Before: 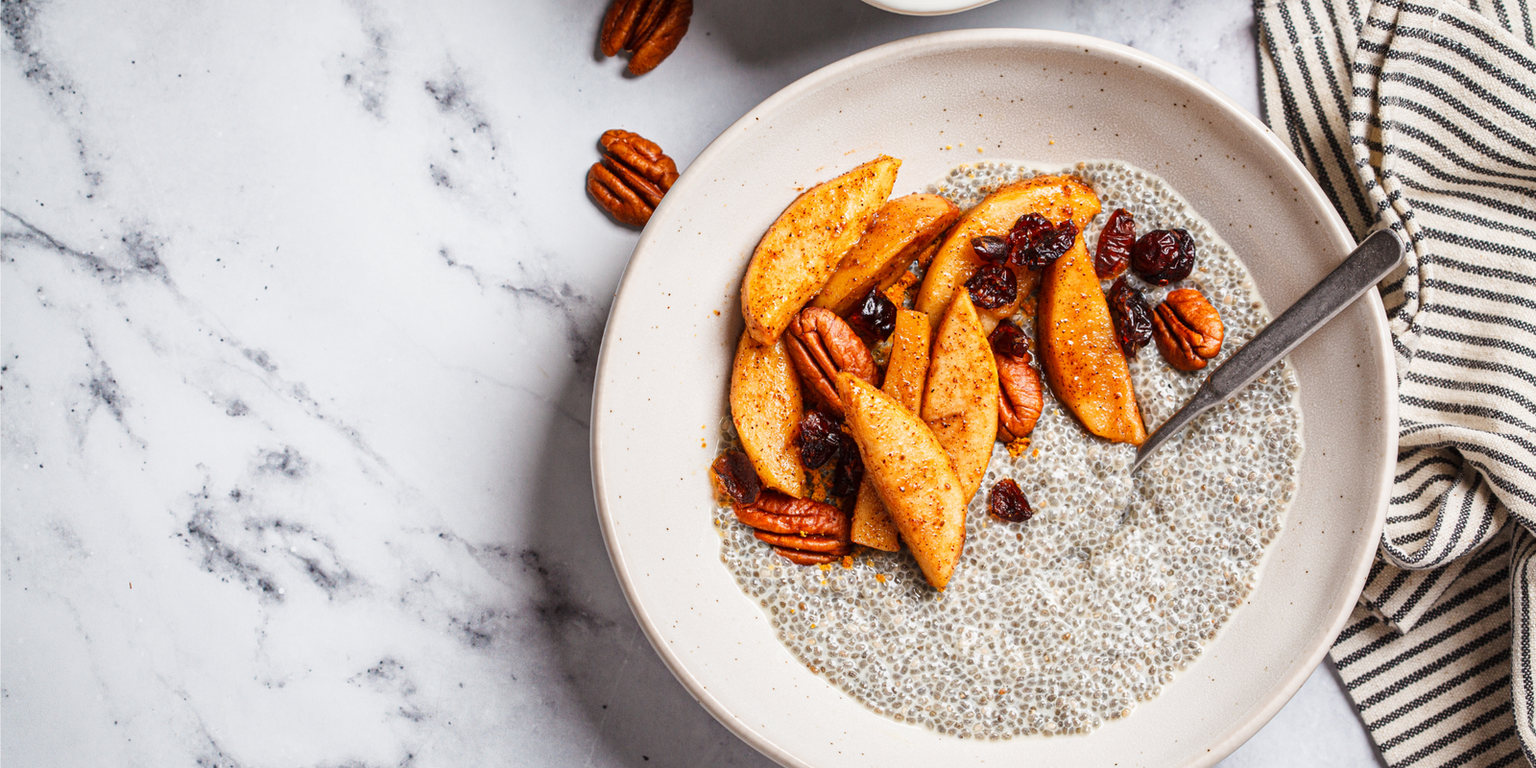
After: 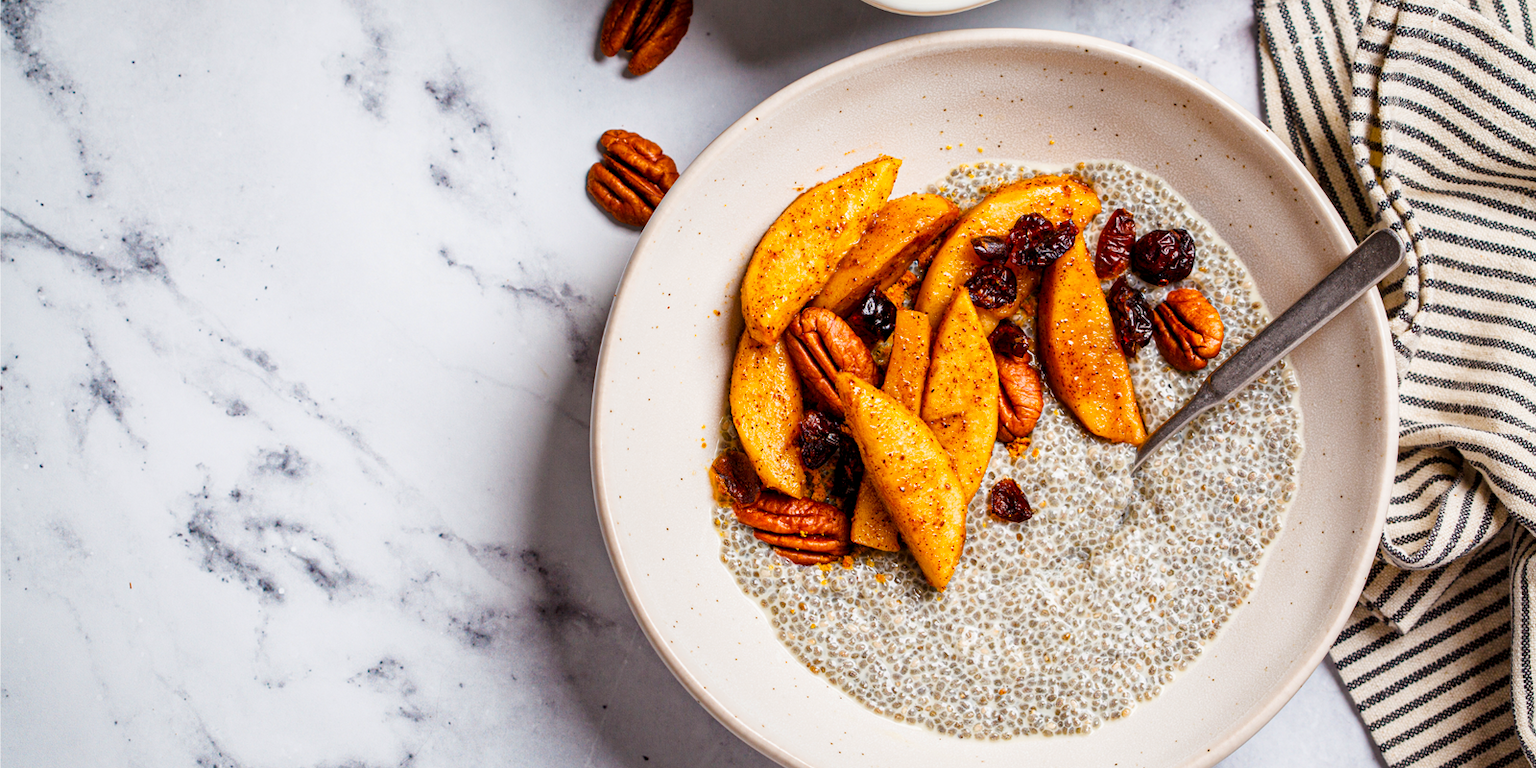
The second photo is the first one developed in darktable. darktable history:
color balance rgb: global offset › luminance -0.479%, linear chroma grading › global chroma 14.628%, perceptual saturation grading › global saturation 25.417%
